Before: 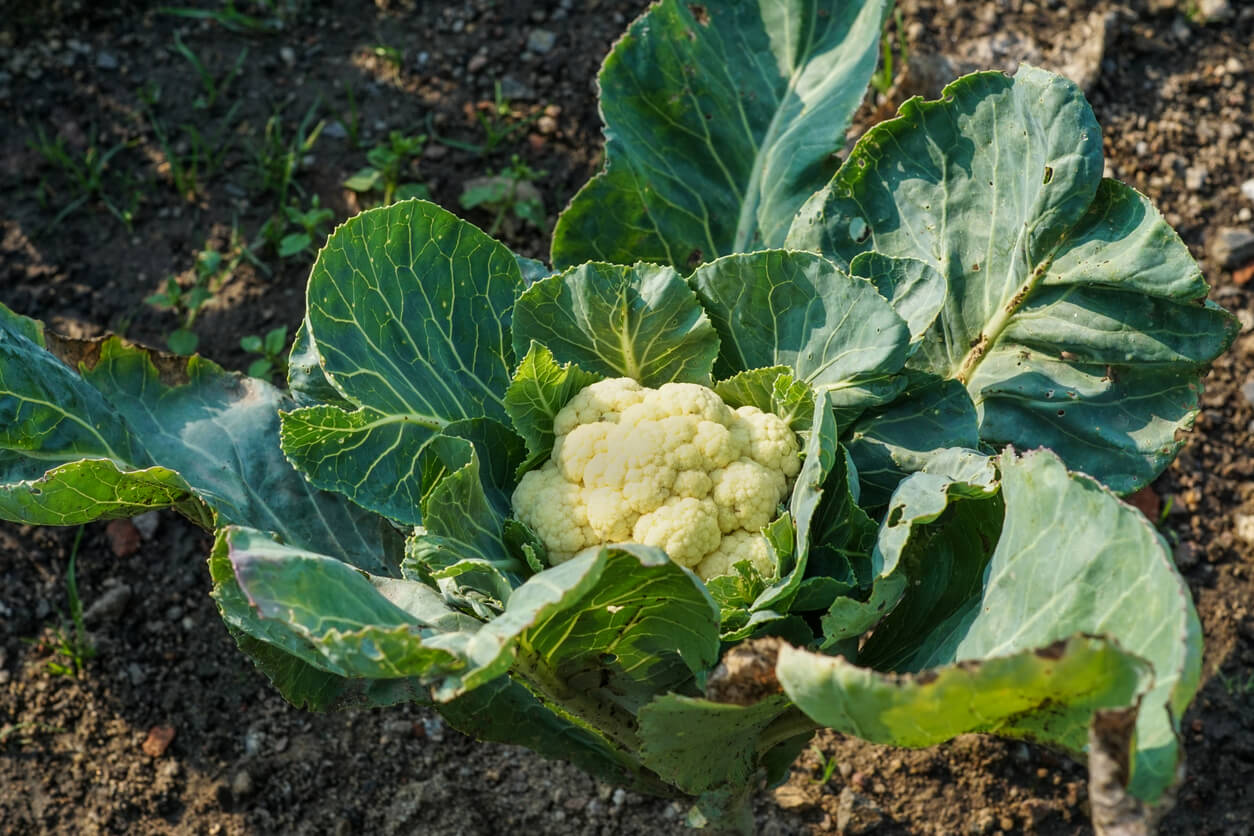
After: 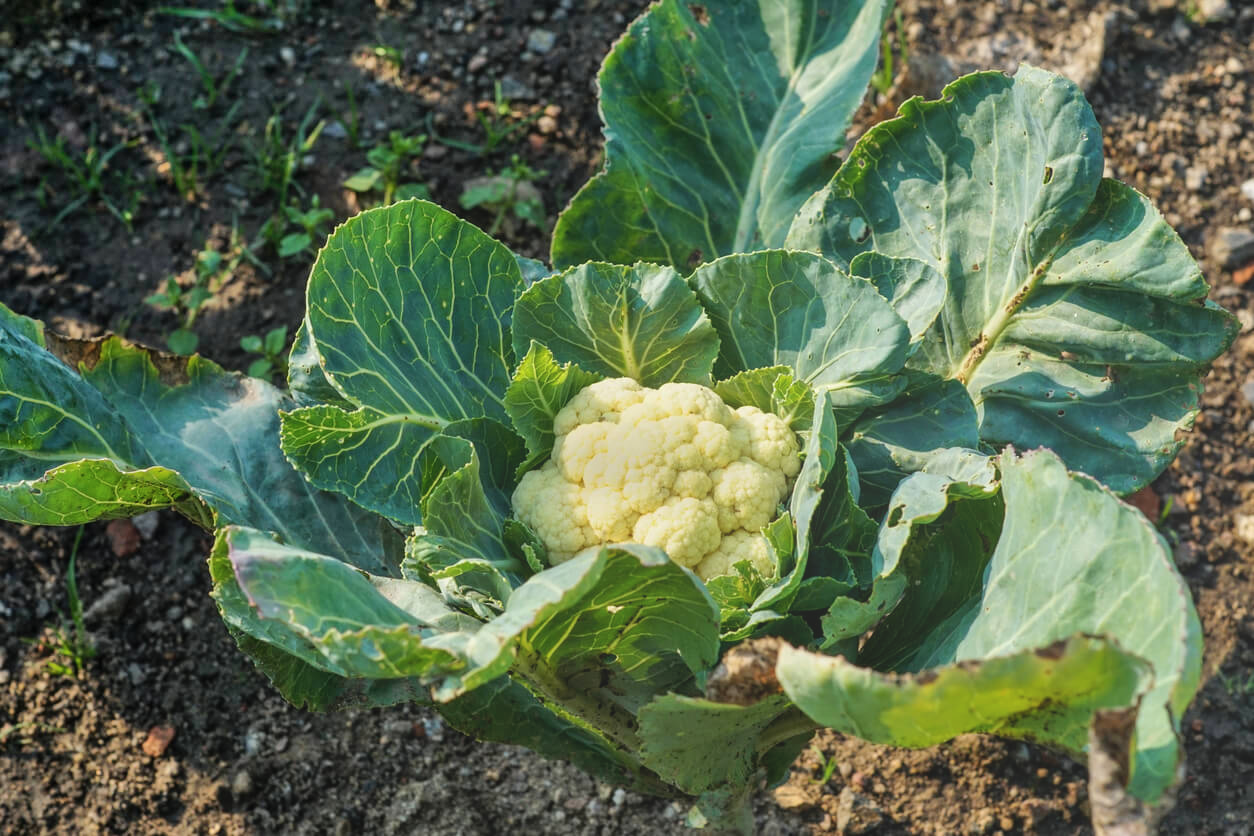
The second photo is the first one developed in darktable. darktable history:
shadows and highlights: low approximation 0.01, soften with gaussian
bloom: size 40%
